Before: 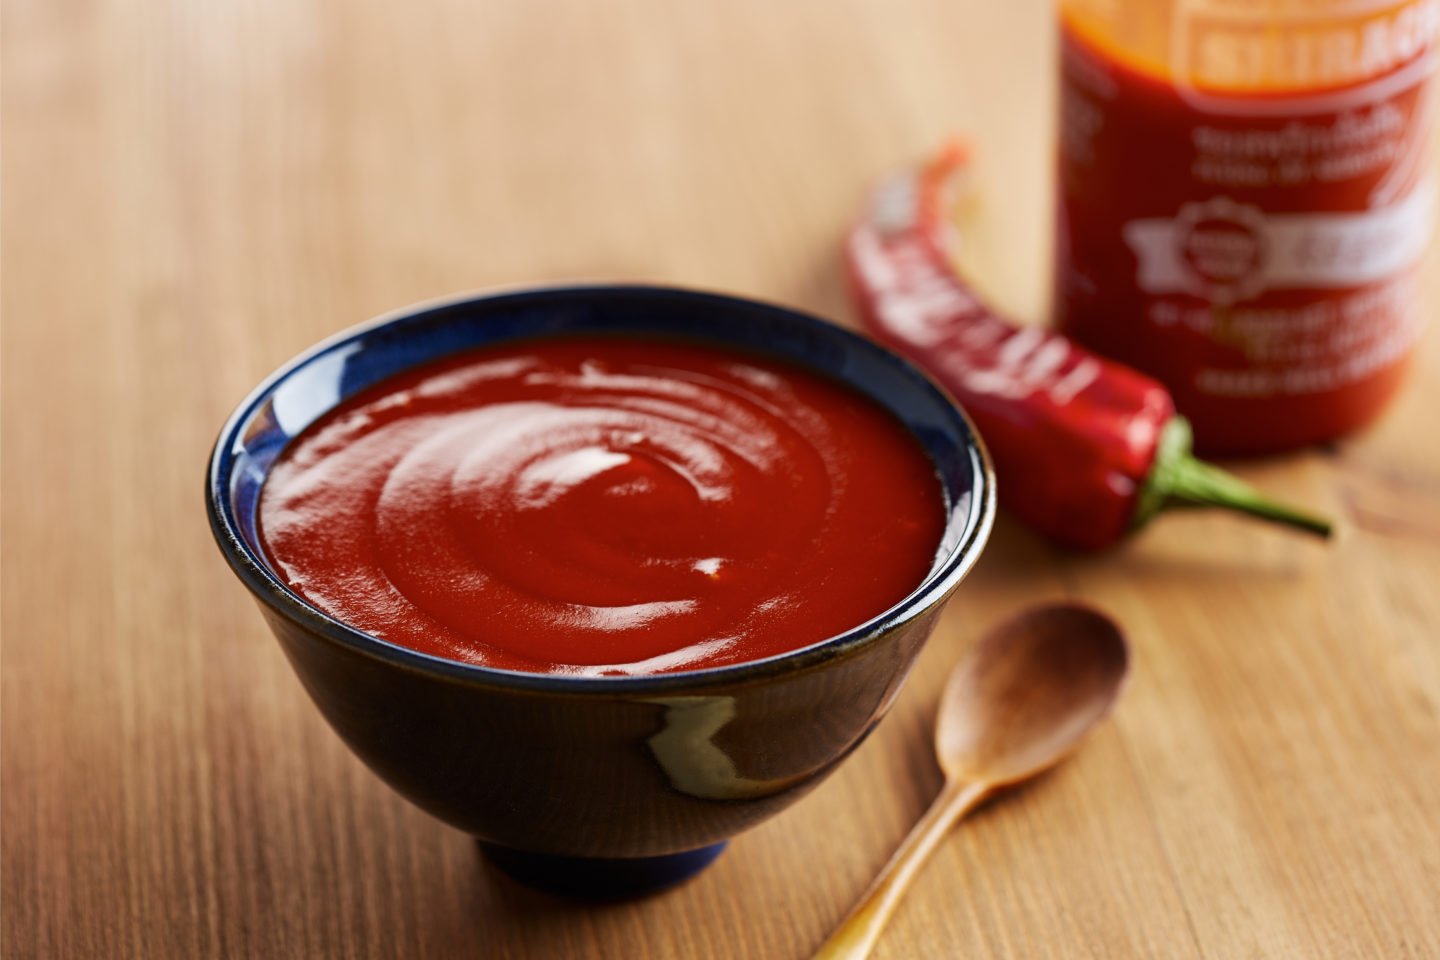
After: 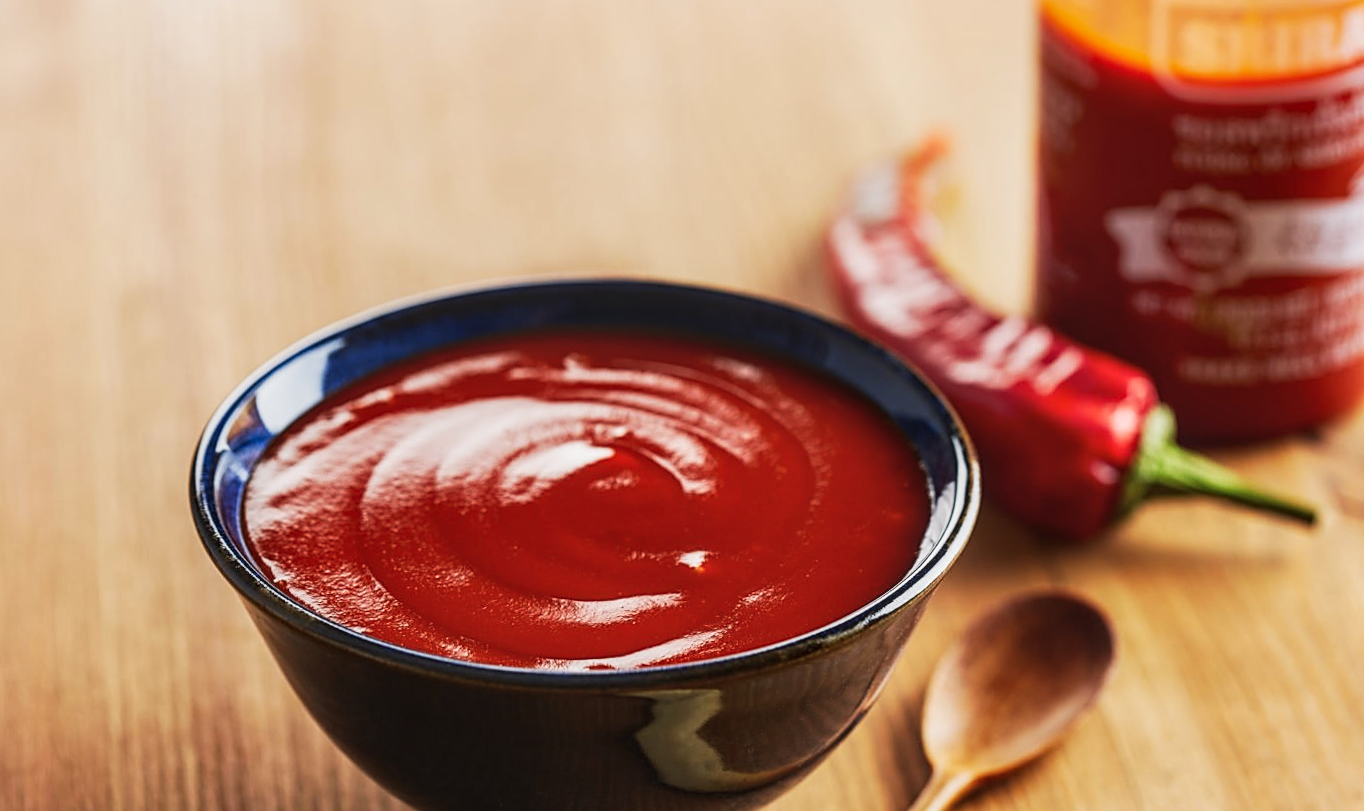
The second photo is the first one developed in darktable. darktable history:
local contrast: on, module defaults
tone curve: curves: ch0 [(0, 0.038) (0.193, 0.212) (0.461, 0.502) (0.634, 0.709) (0.852, 0.89) (1, 0.967)]; ch1 [(0, 0) (0.35, 0.356) (0.45, 0.453) (0.504, 0.503) (0.532, 0.524) (0.558, 0.555) (0.735, 0.762) (1, 1)]; ch2 [(0, 0) (0.281, 0.266) (0.456, 0.469) (0.5, 0.5) (0.533, 0.545) (0.606, 0.598) (0.646, 0.654) (1, 1)], preserve colors none
crop and rotate: angle 0.582°, left 0.419%, right 3.388%, bottom 14.182%
sharpen: on, module defaults
